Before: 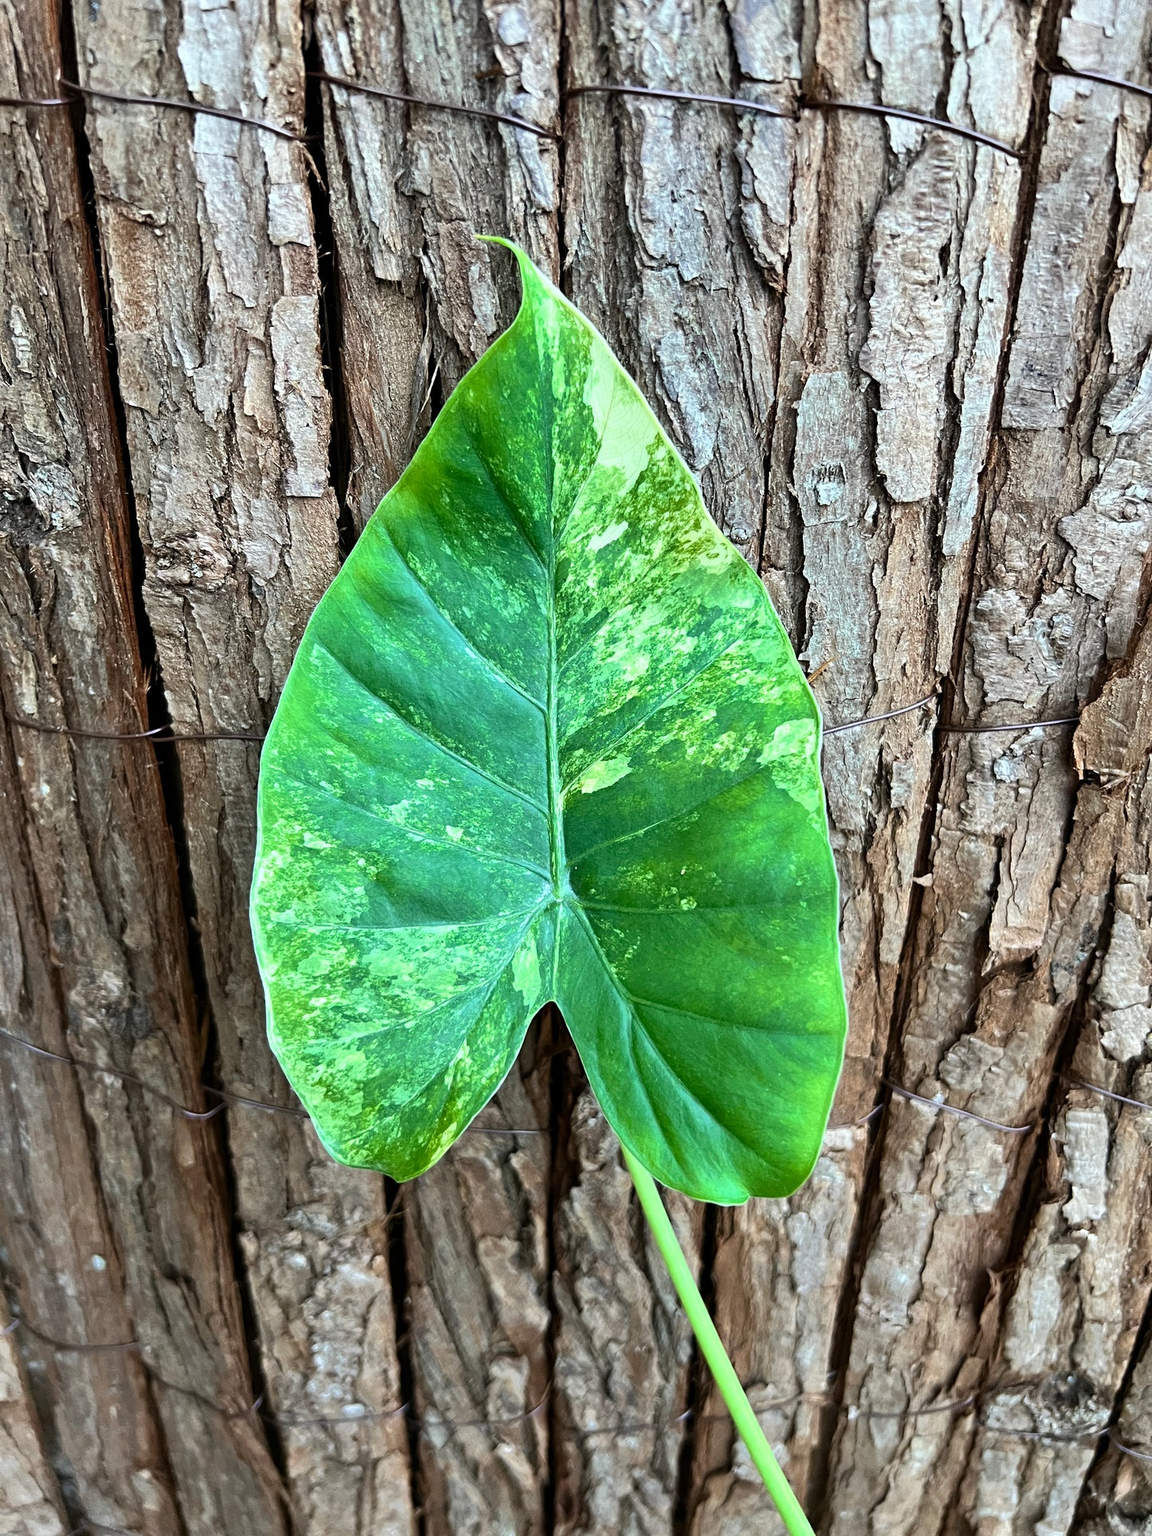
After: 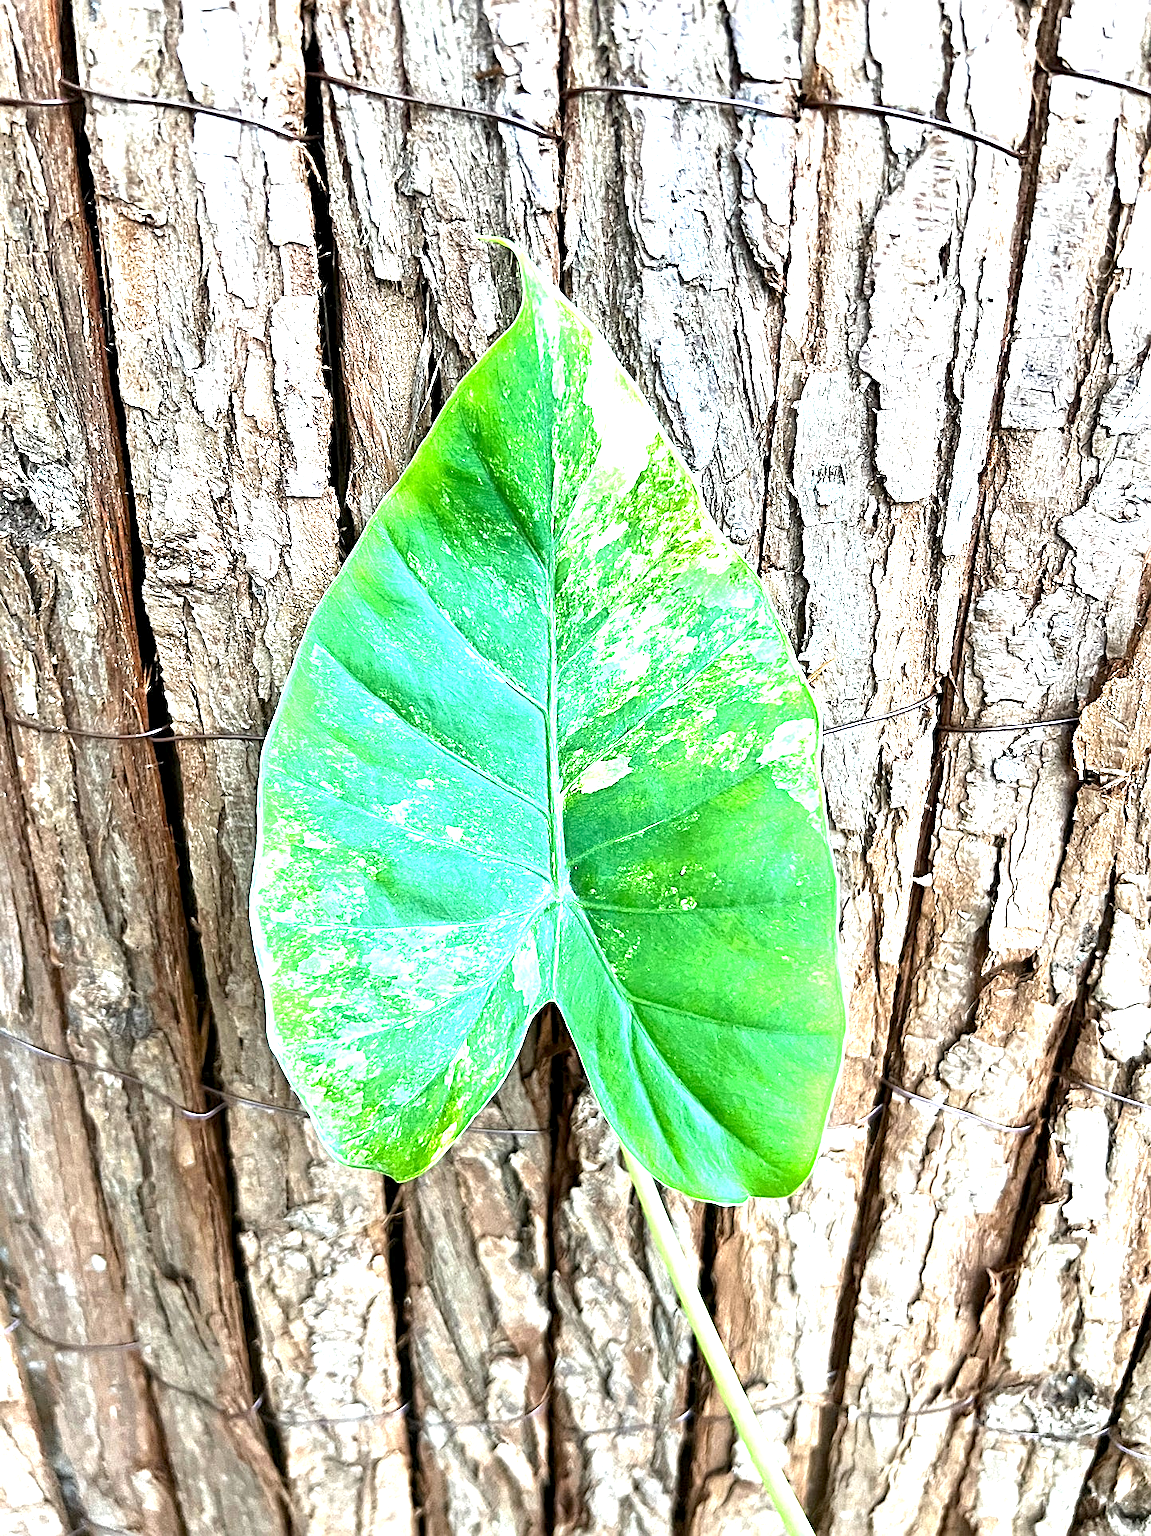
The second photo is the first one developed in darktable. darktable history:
exposure: black level correction 0.001, exposure 1.735 EV, compensate highlight preservation false
sharpen: on, module defaults
